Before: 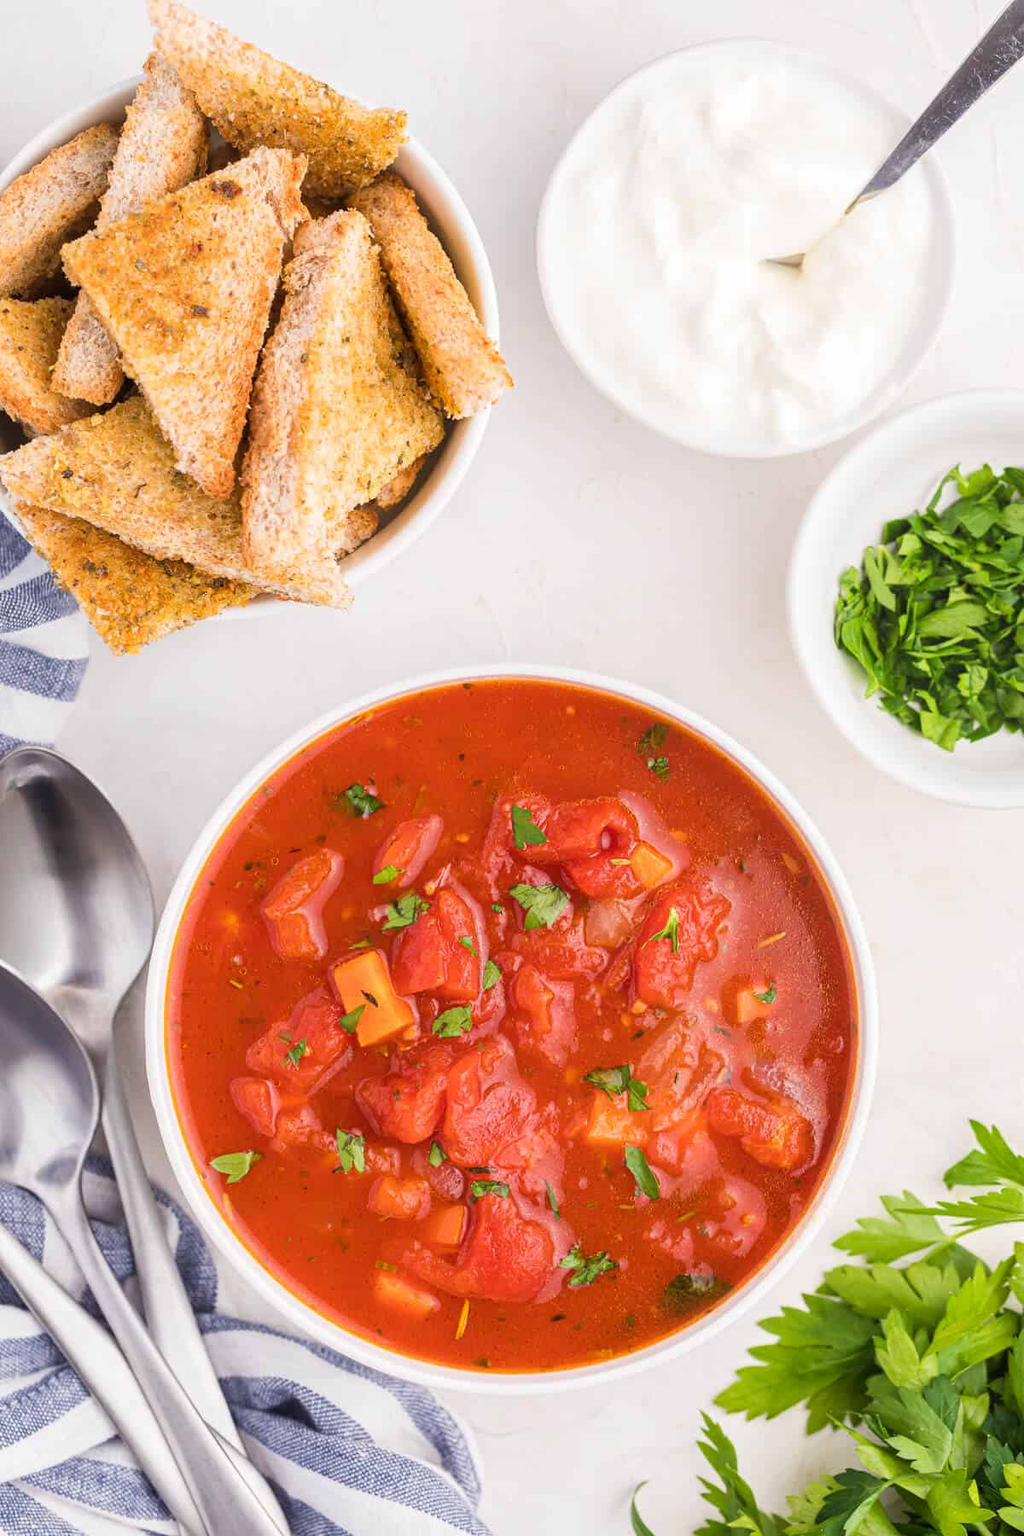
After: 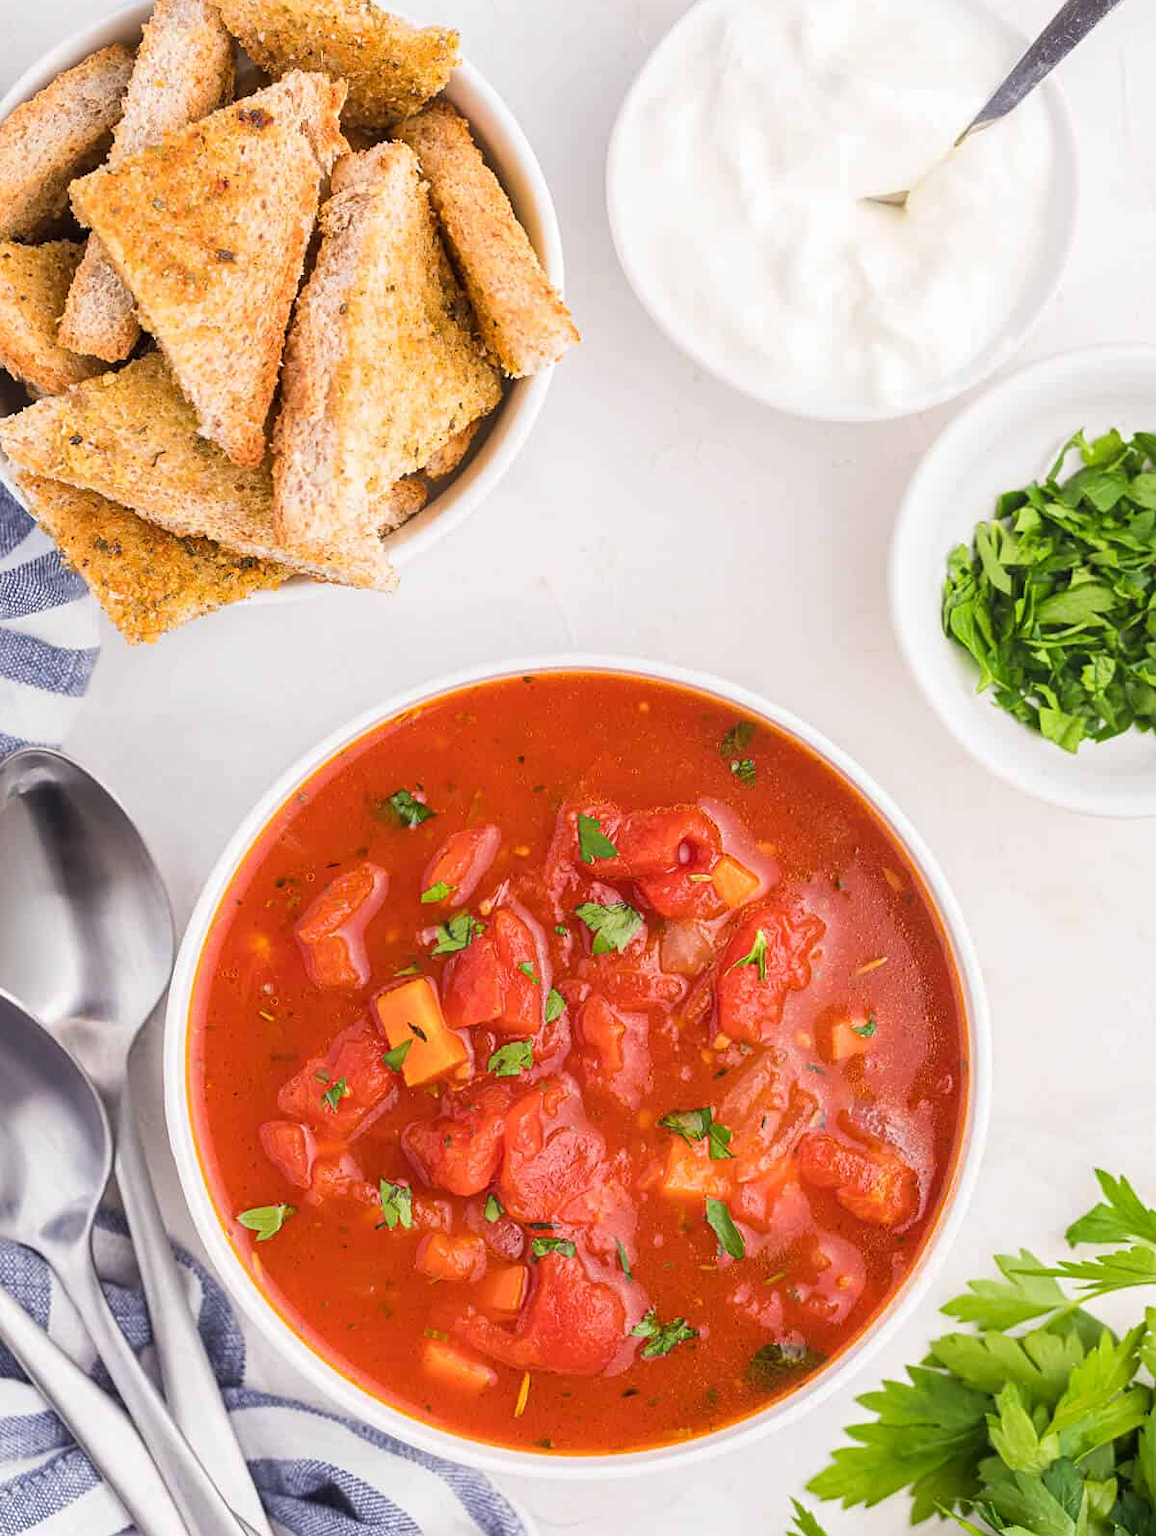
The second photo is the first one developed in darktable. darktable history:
tone equalizer: on, module defaults
crop and rotate: top 5.541%, bottom 5.895%
sharpen: amount 0.209
